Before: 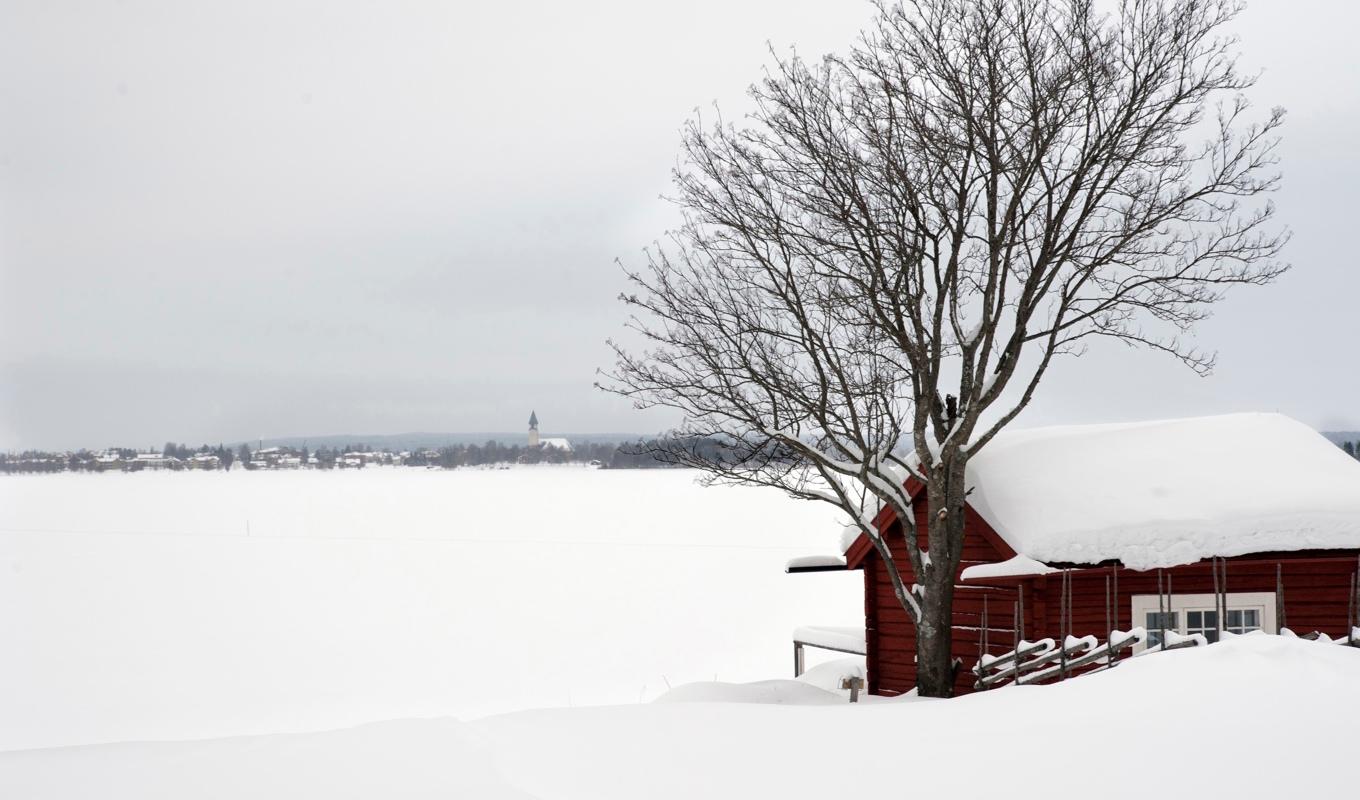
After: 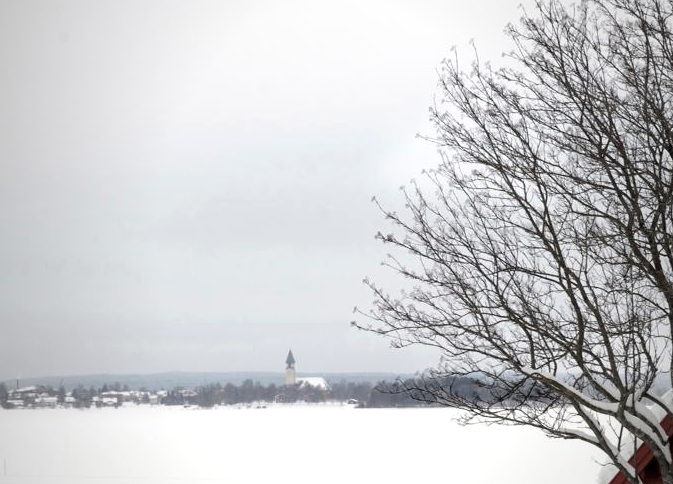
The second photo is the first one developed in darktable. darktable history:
vignetting: fall-off start 72.77%, fall-off radius 108.02%, width/height ratio 0.736
crop: left 17.897%, top 7.713%, right 32.551%, bottom 31.676%
exposure: exposure 0.201 EV, compensate exposure bias true, compensate highlight preservation false
